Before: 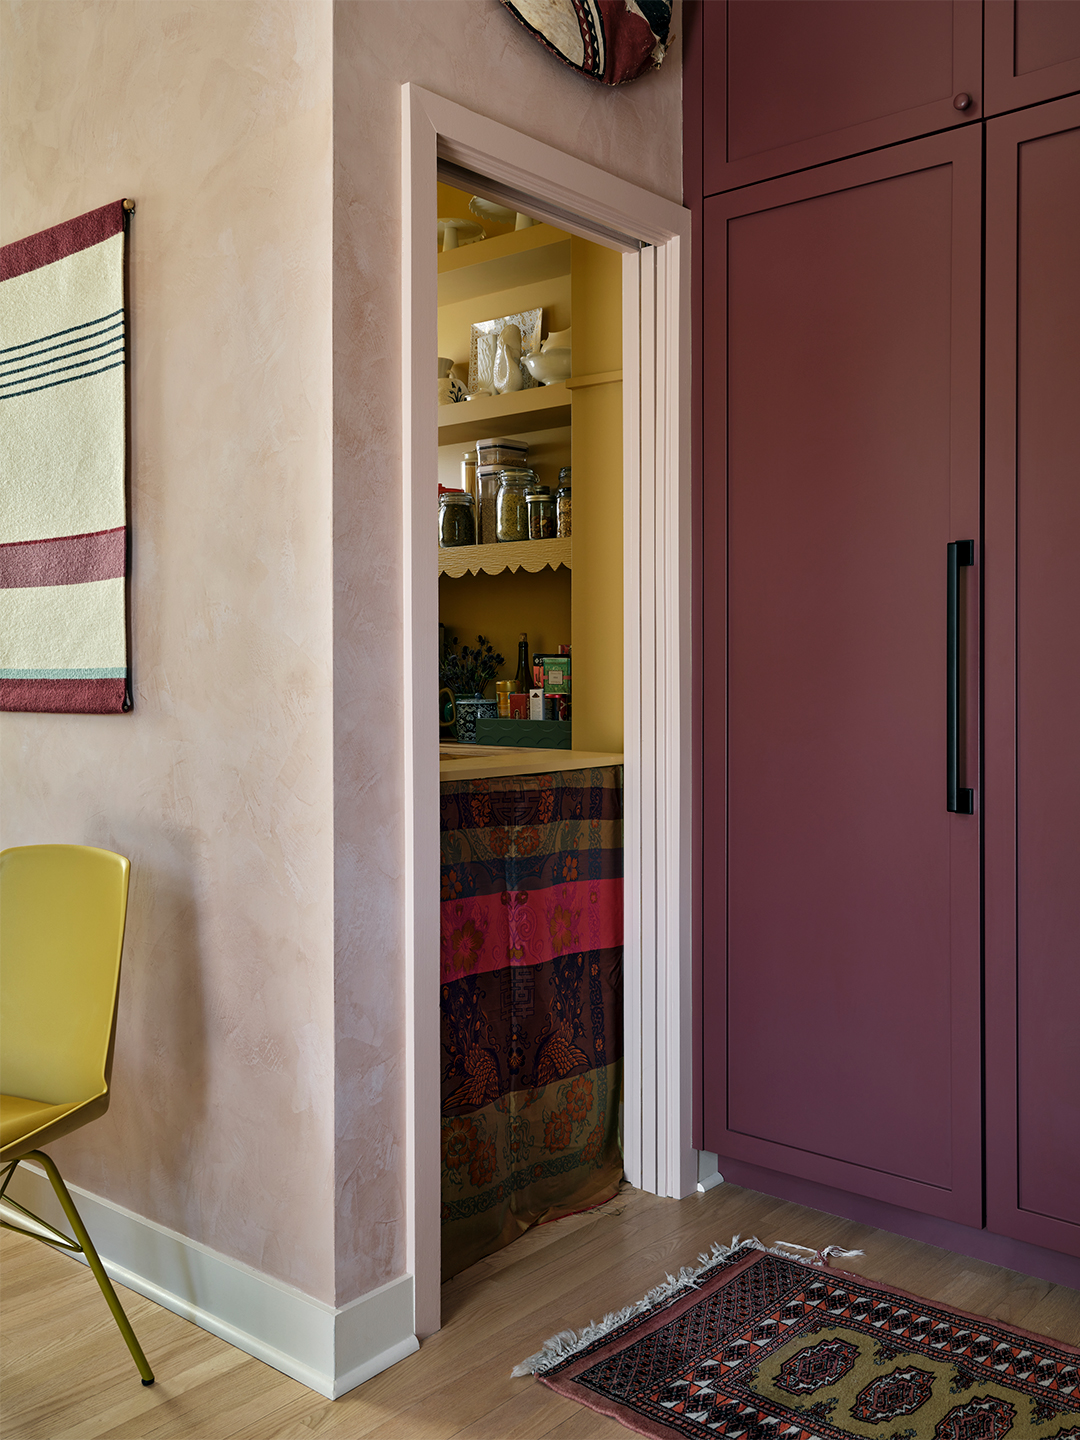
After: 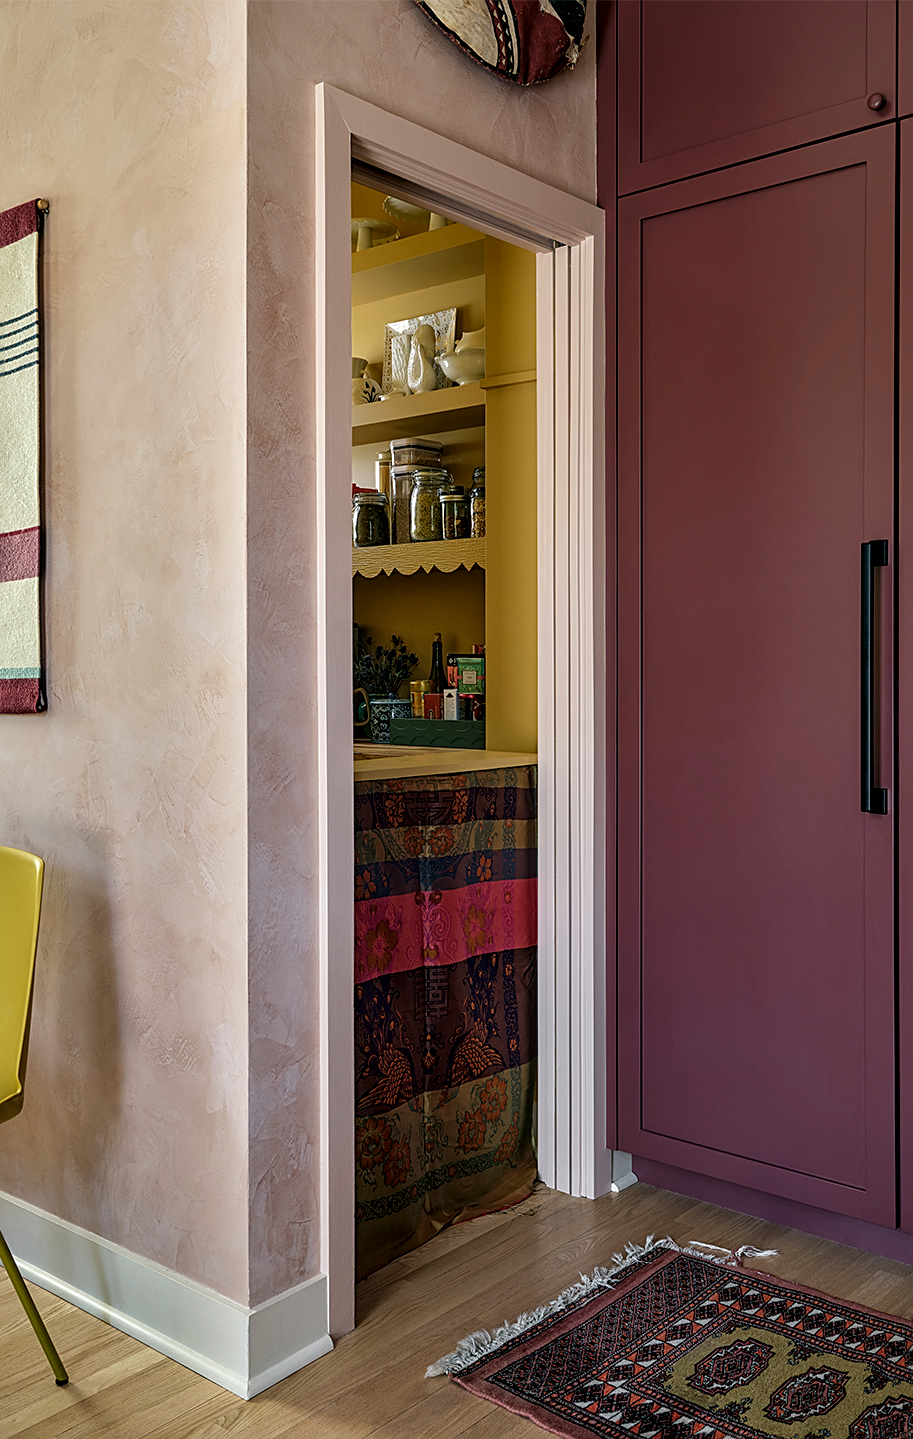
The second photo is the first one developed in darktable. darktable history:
sharpen: on, module defaults
crop: left 7.986%, right 7.438%
color balance rgb: shadows lift › chroma 1.011%, shadows lift › hue 240.87°, perceptual saturation grading › global saturation 0.618%, global vibrance 20%
local contrast: highlights 26%, detail 130%
